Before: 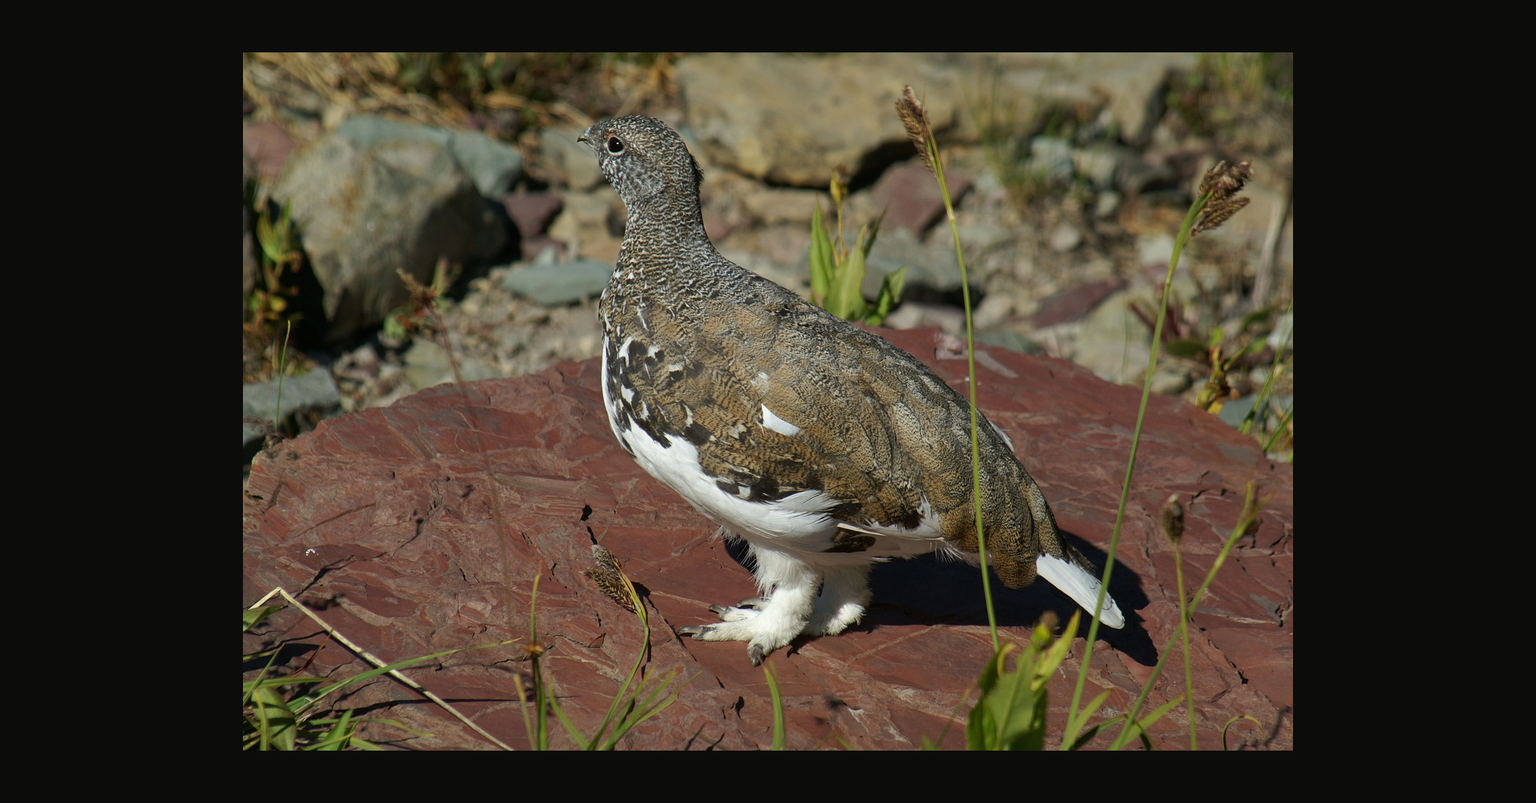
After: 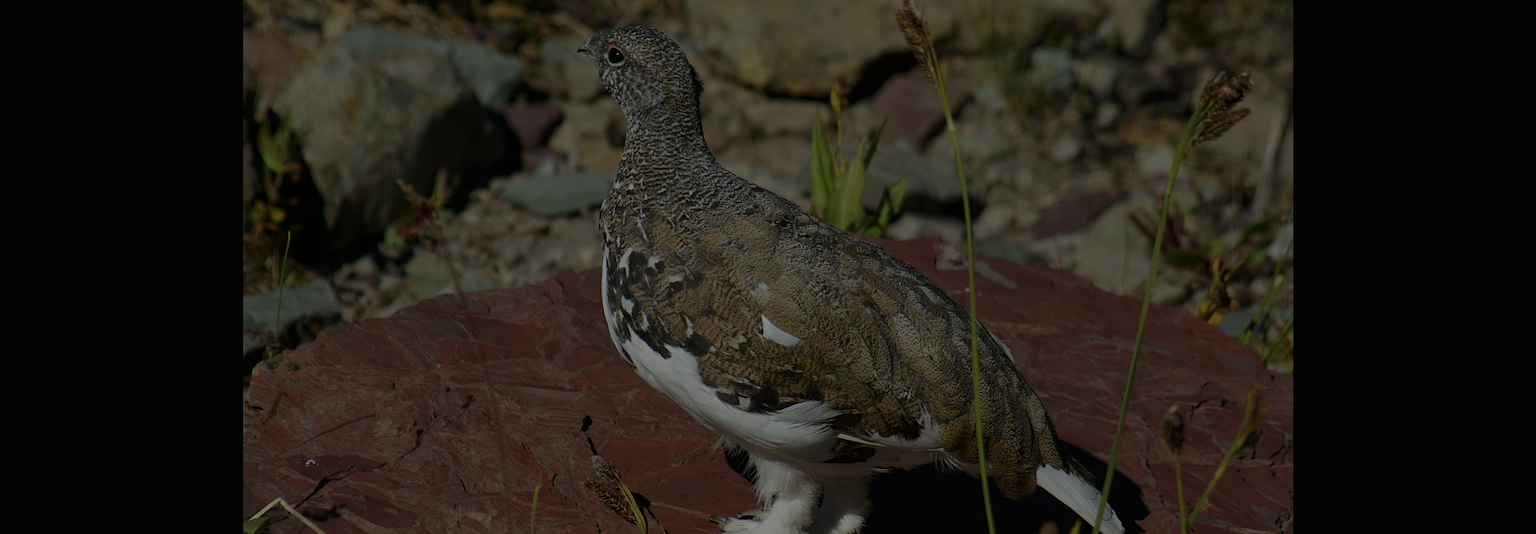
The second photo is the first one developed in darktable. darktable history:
crop: top 11.166%, bottom 22.168%
exposure: exposure -2.002 EV, compensate highlight preservation false
